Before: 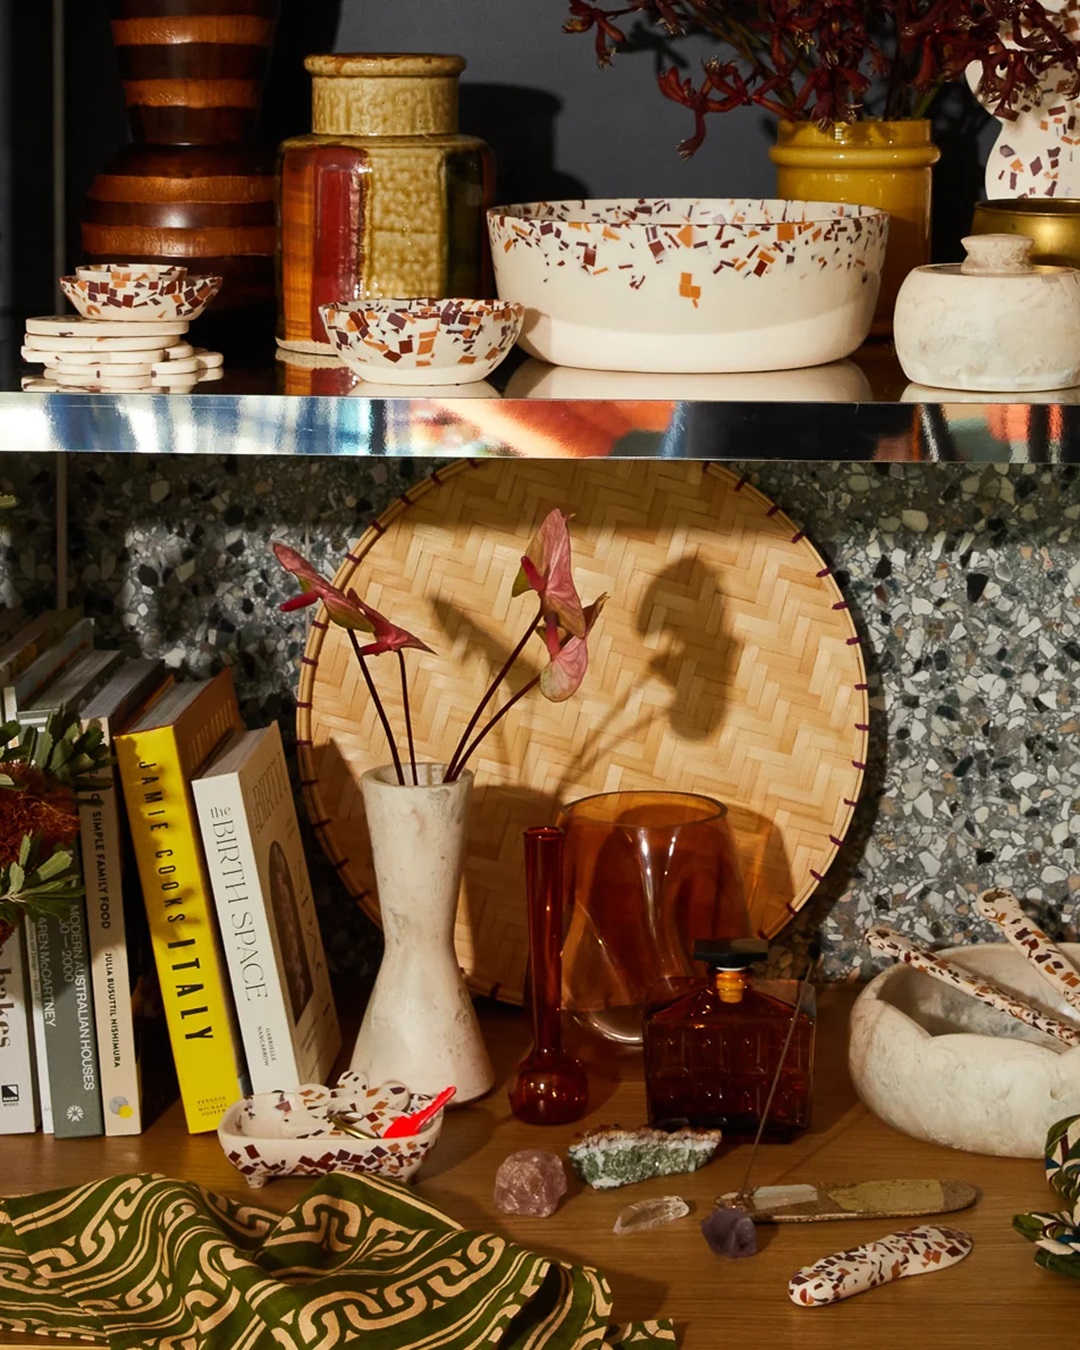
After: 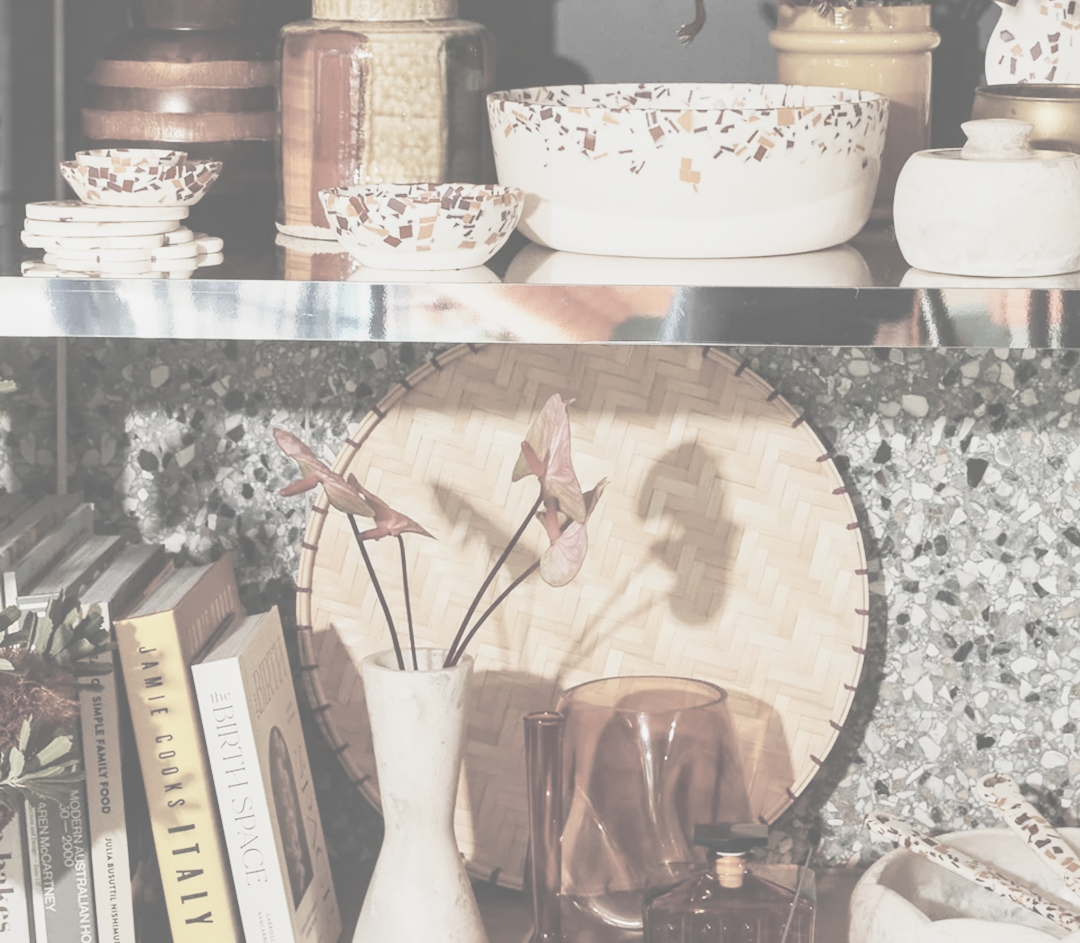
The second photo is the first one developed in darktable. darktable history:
base curve: curves: ch0 [(0, 0) (0.028, 0.03) (0.121, 0.232) (0.46, 0.748) (0.859, 0.968) (1, 1)], preserve colors none
crop and rotate: top 8.546%, bottom 21.533%
exposure: exposure -0.214 EV, compensate exposure bias true, compensate highlight preservation false
contrast brightness saturation: contrast -0.315, brightness 0.732, saturation -0.792
local contrast: on, module defaults
